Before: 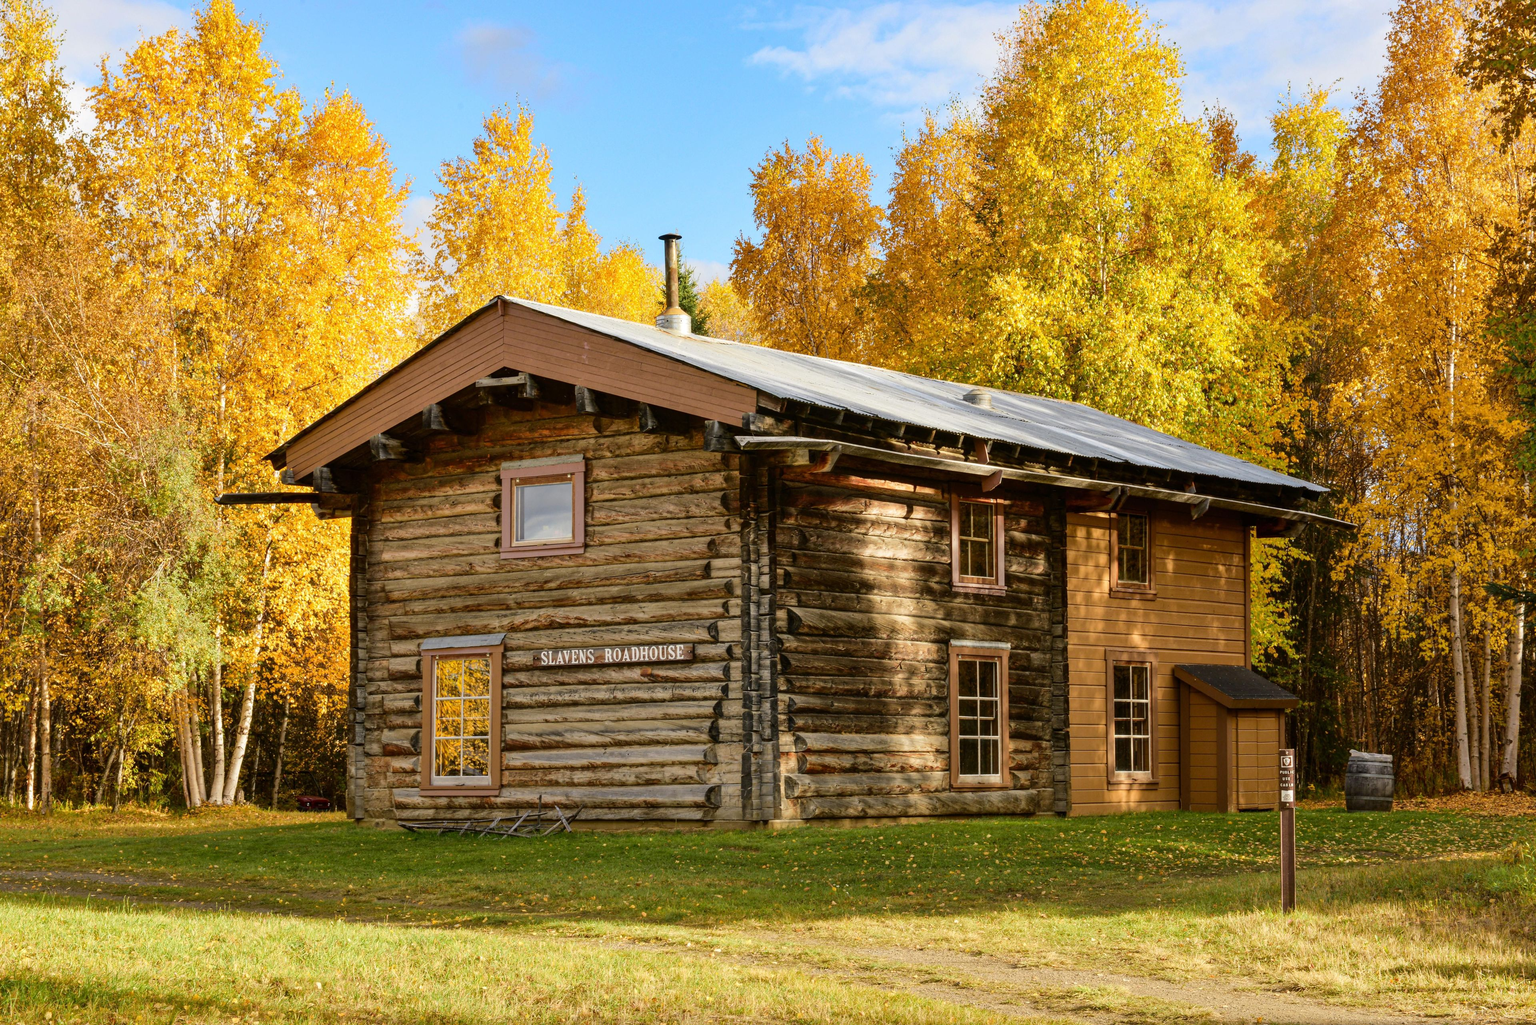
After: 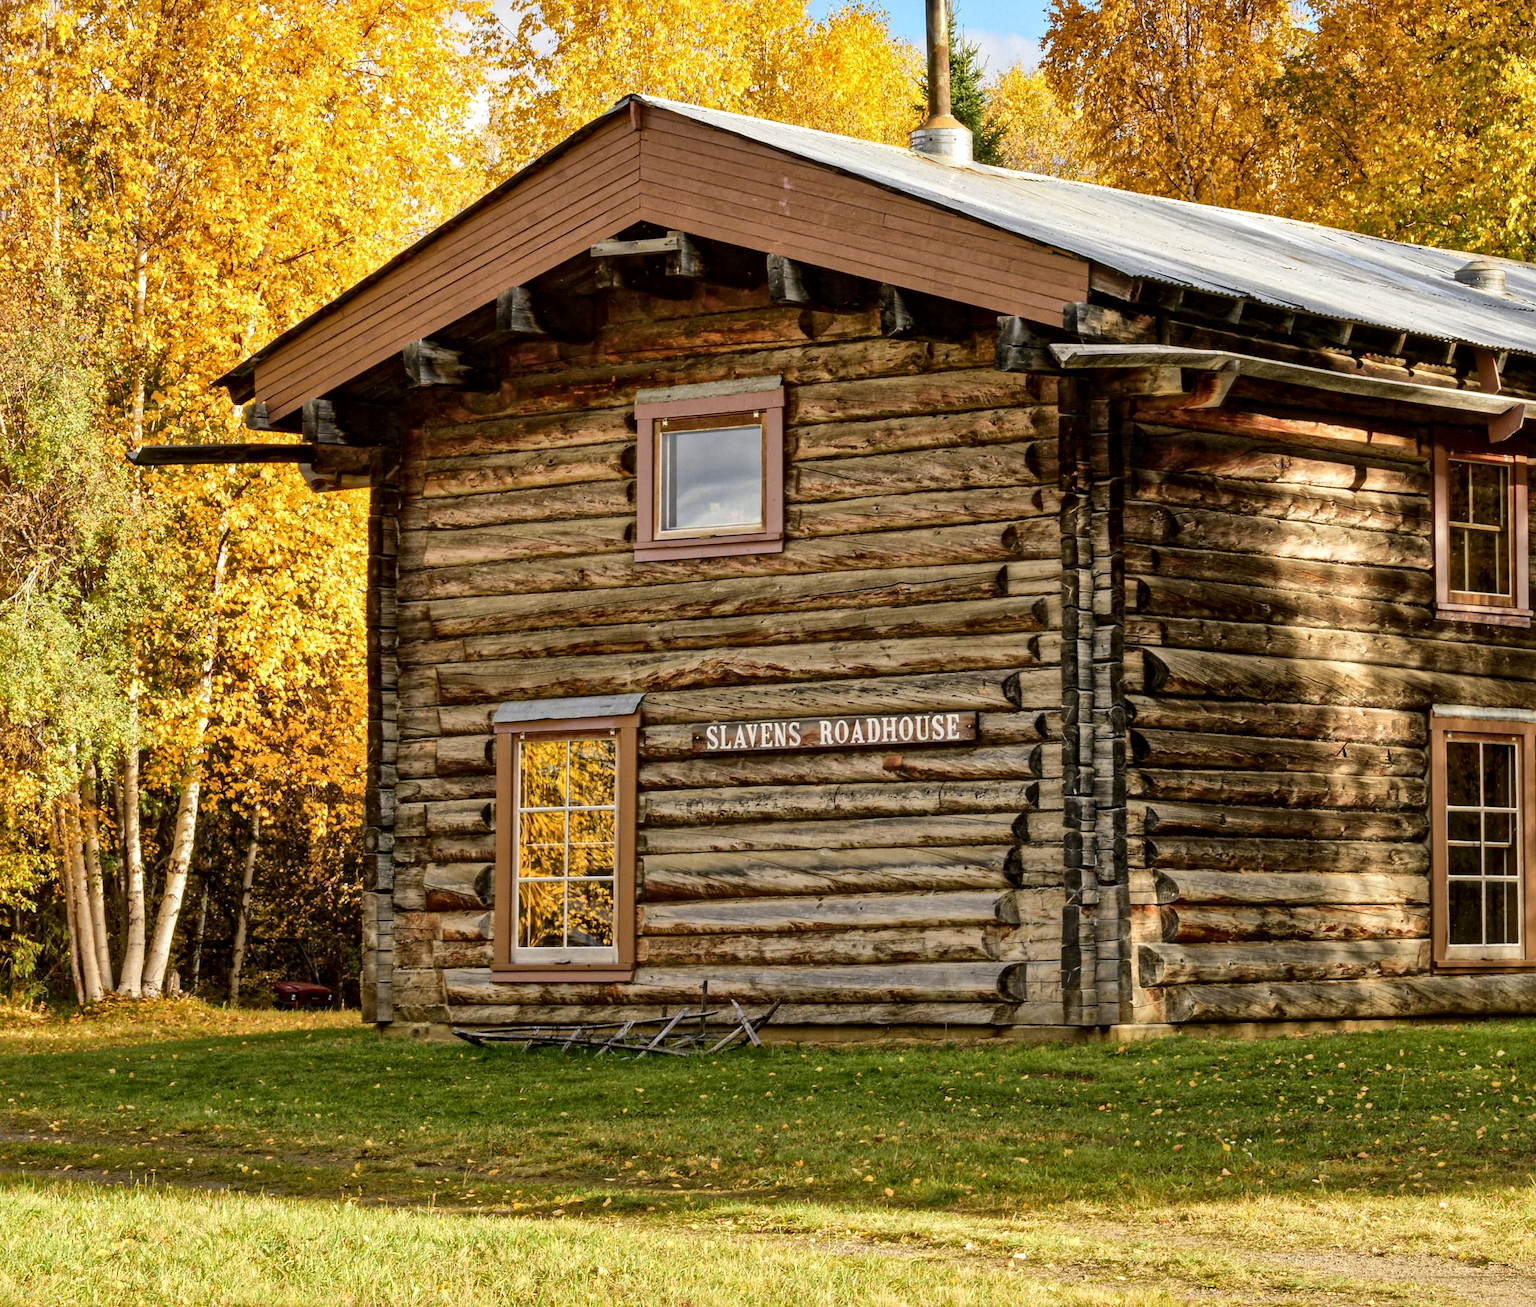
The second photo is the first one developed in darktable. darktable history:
local contrast: mode bilateral grid, contrast 19, coarseness 19, detail 164%, midtone range 0.2
crop: left 9.311%, top 23.662%, right 34.288%, bottom 4.402%
